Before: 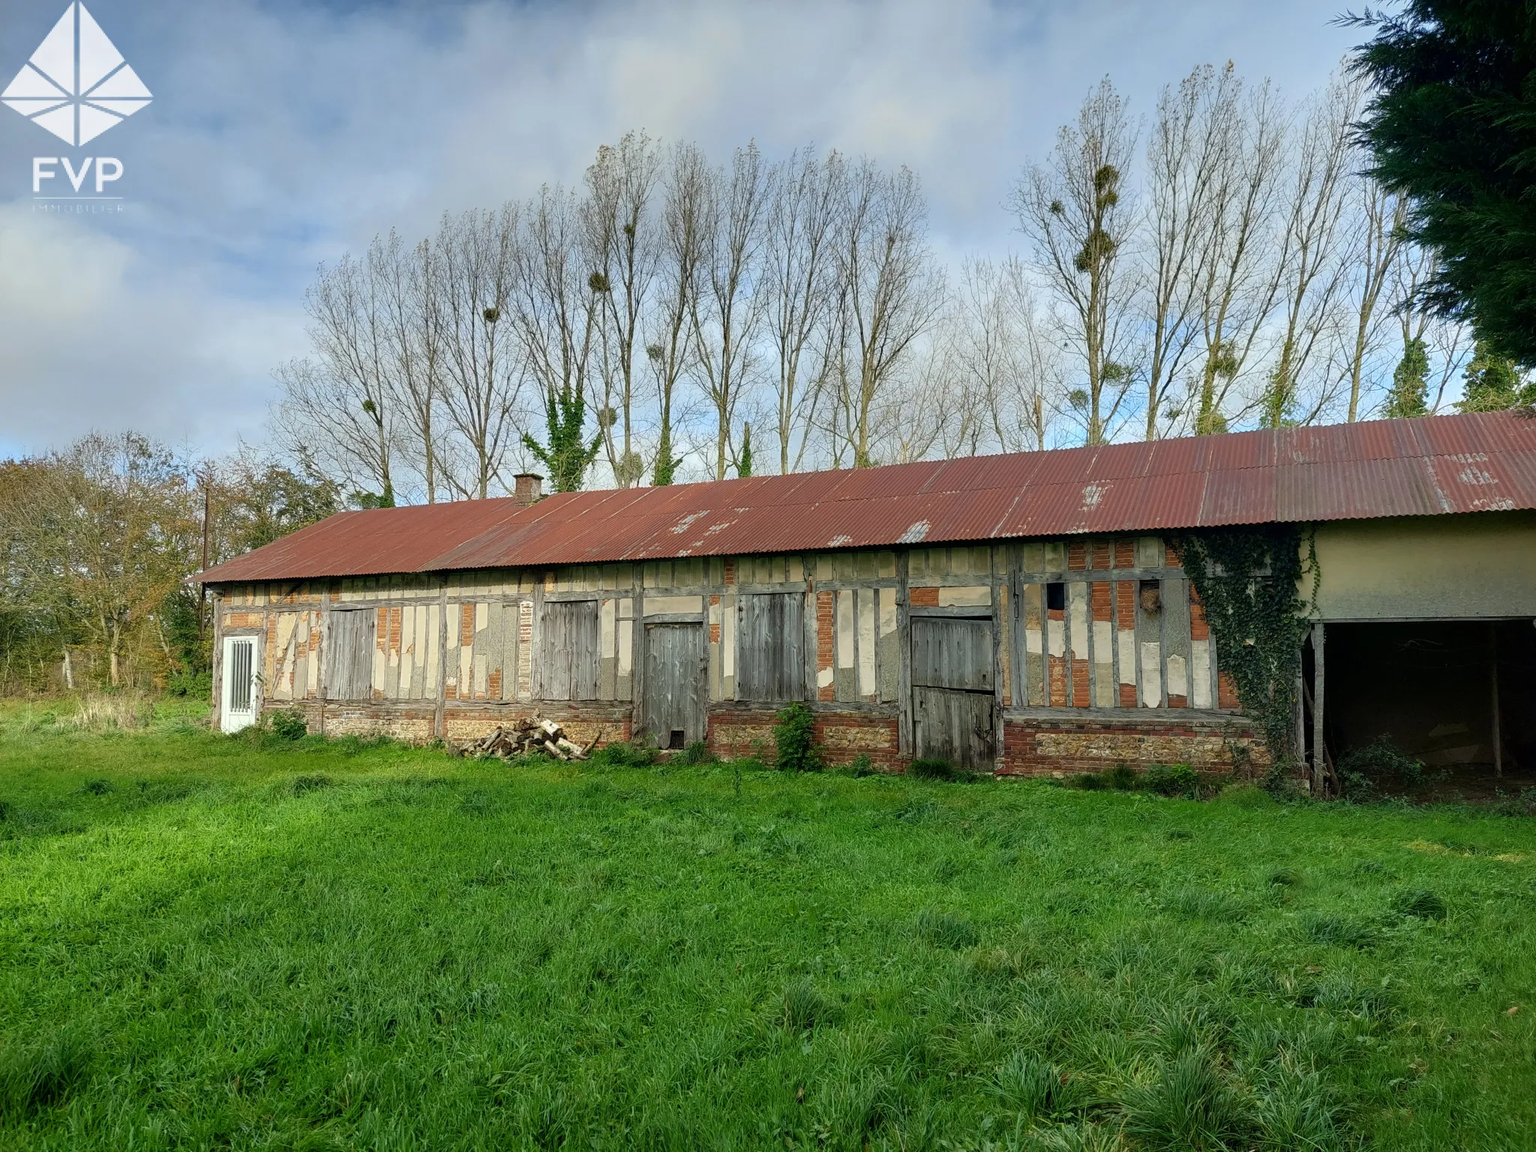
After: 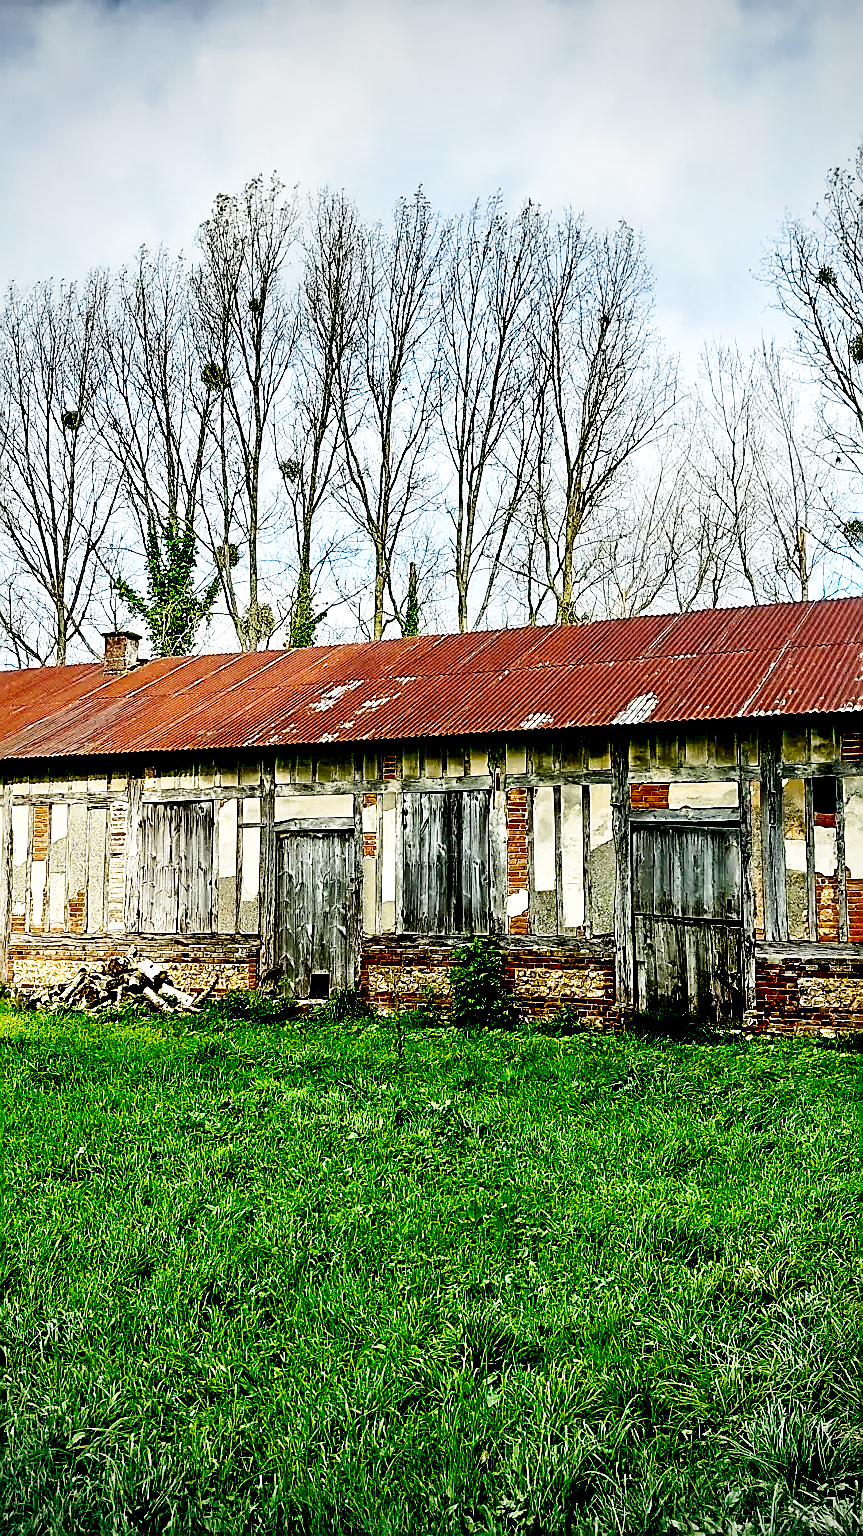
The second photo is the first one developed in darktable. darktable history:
crop: left 28.468%, right 29.383%
contrast equalizer: octaves 7, y [[0.511, 0.558, 0.631, 0.632, 0.559, 0.512], [0.5 ×6], [0.507, 0.559, 0.627, 0.644, 0.647, 0.647], [0 ×6], [0 ×6]]
exposure: black level correction 0.054, exposure -0.037 EV, compensate highlight preservation false
tone equalizer: -8 EV -0.426 EV, -7 EV -0.413 EV, -6 EV -0.312 EV, -5 EV -0.252 EV, -3 EV 0.229 EV, -2 EV 0.325 EV, -1 EV 0.391 EV, +0 EV 0.44 EV, edges refinement/feathering 500, mask exposure compensation -1.57 EV, preserve details no
vignetting: brightness -0.443, saturation -0.686, unbound false
base curve: curves: ch0 [(0, 0) (0.028, 0.03) (0.121, 0.232) (0.46, 0.748) (0.859, 0.968) (1, 1)], preserve colors none
sharpen: radius 1.405, amount 1.265, threshold 0.681
